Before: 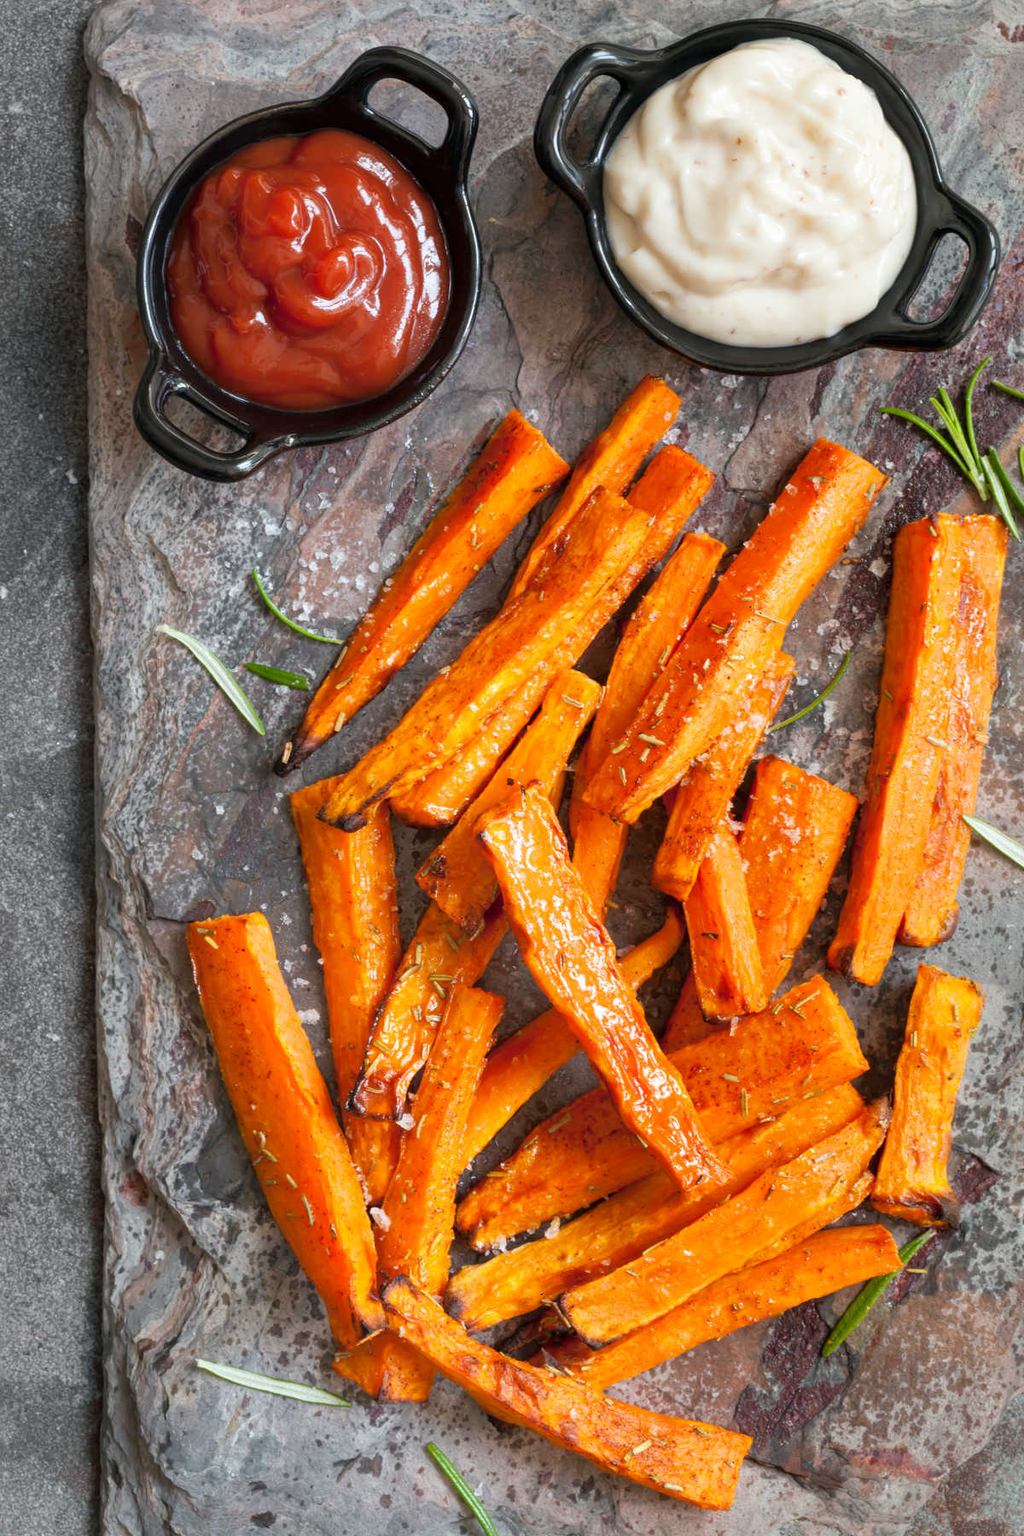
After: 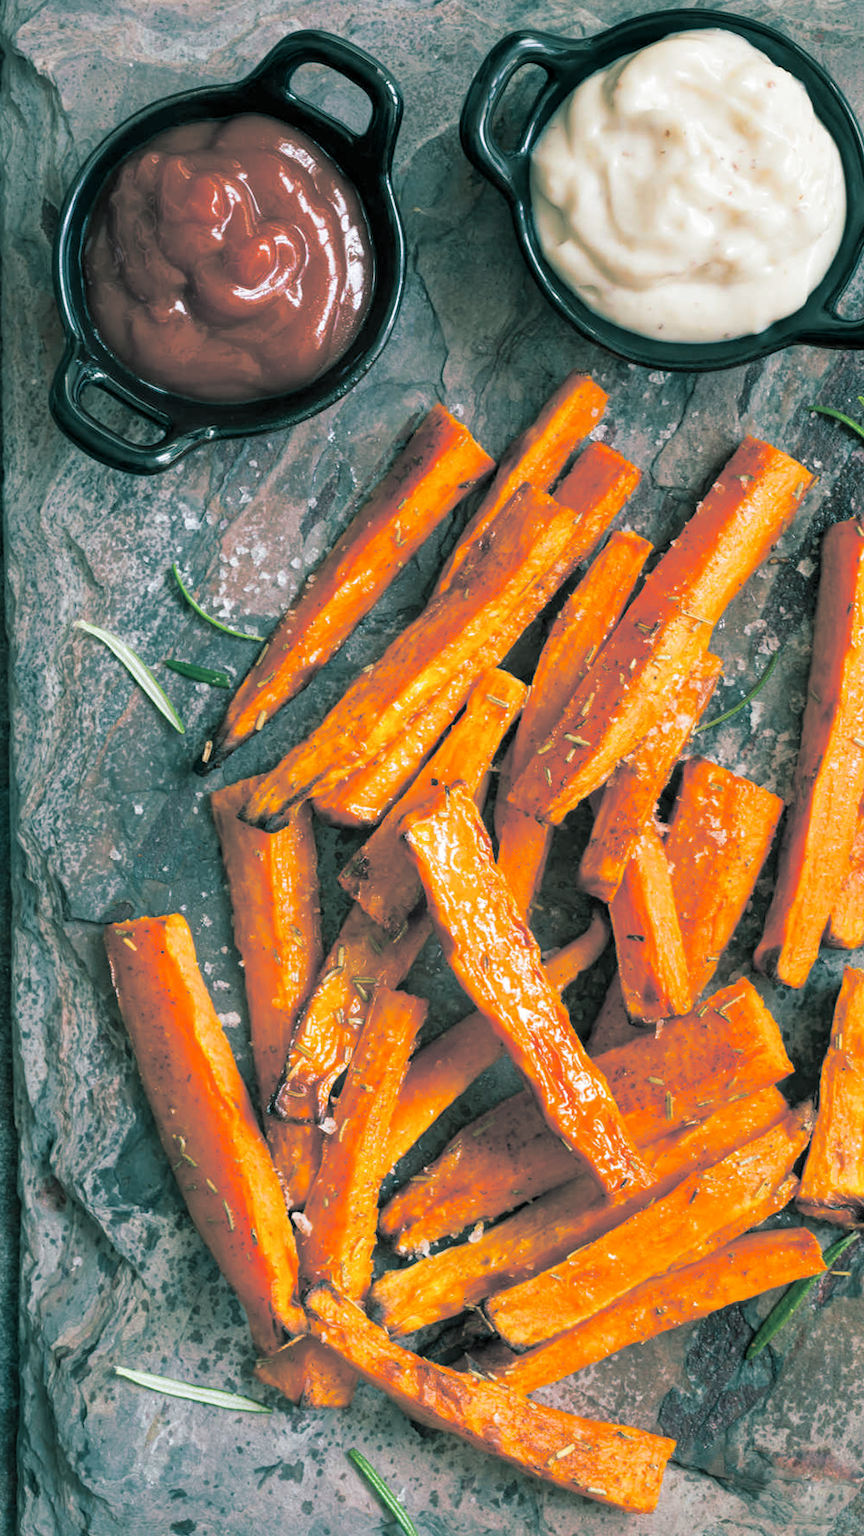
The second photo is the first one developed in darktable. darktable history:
split-toning: shadows › hue 183.6°, shadows › saturation 0.52, highlights › hue 0°, highlights › saturation 0
rotate and perspective: rotation 0.174°, lens shift (vertical) 0.013, lens shift (horizontal) 0.019, shear 0.001, automatic cropping original format, crop left 0.007, crop right 0.991, crop top 0.016, crop bottom 0.997
color balance rgb: perceptual saturation grading › global saturation 20%, perceptual saturation grading › highlights -25%, perceptual saturation grading › shadows 50%
tone equalizer: on, module defaults
crop: left 8.026%, right 7.374%
